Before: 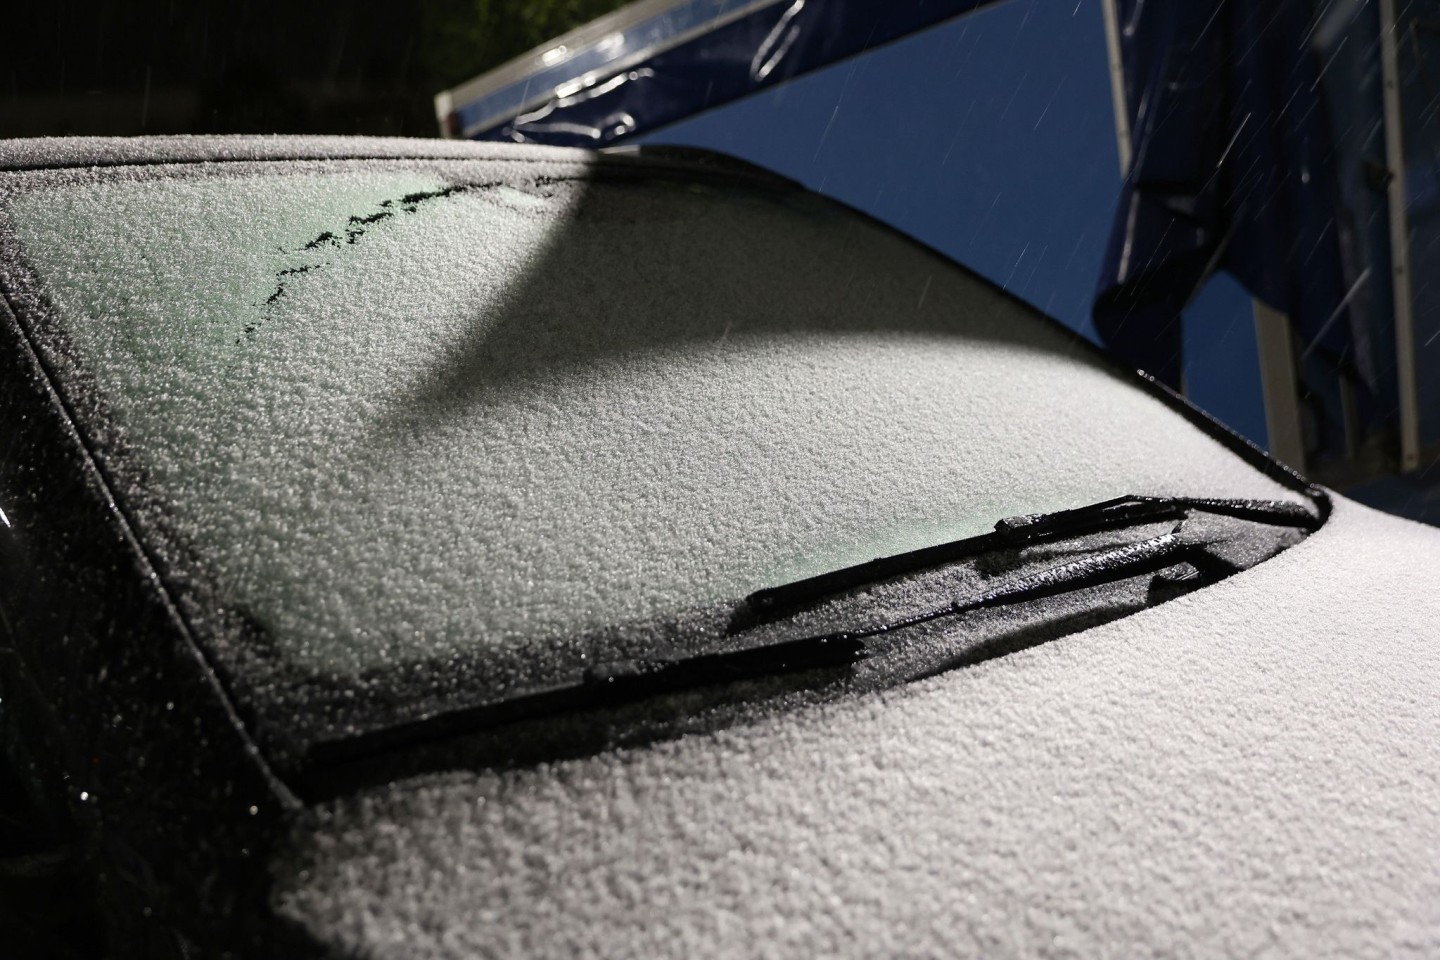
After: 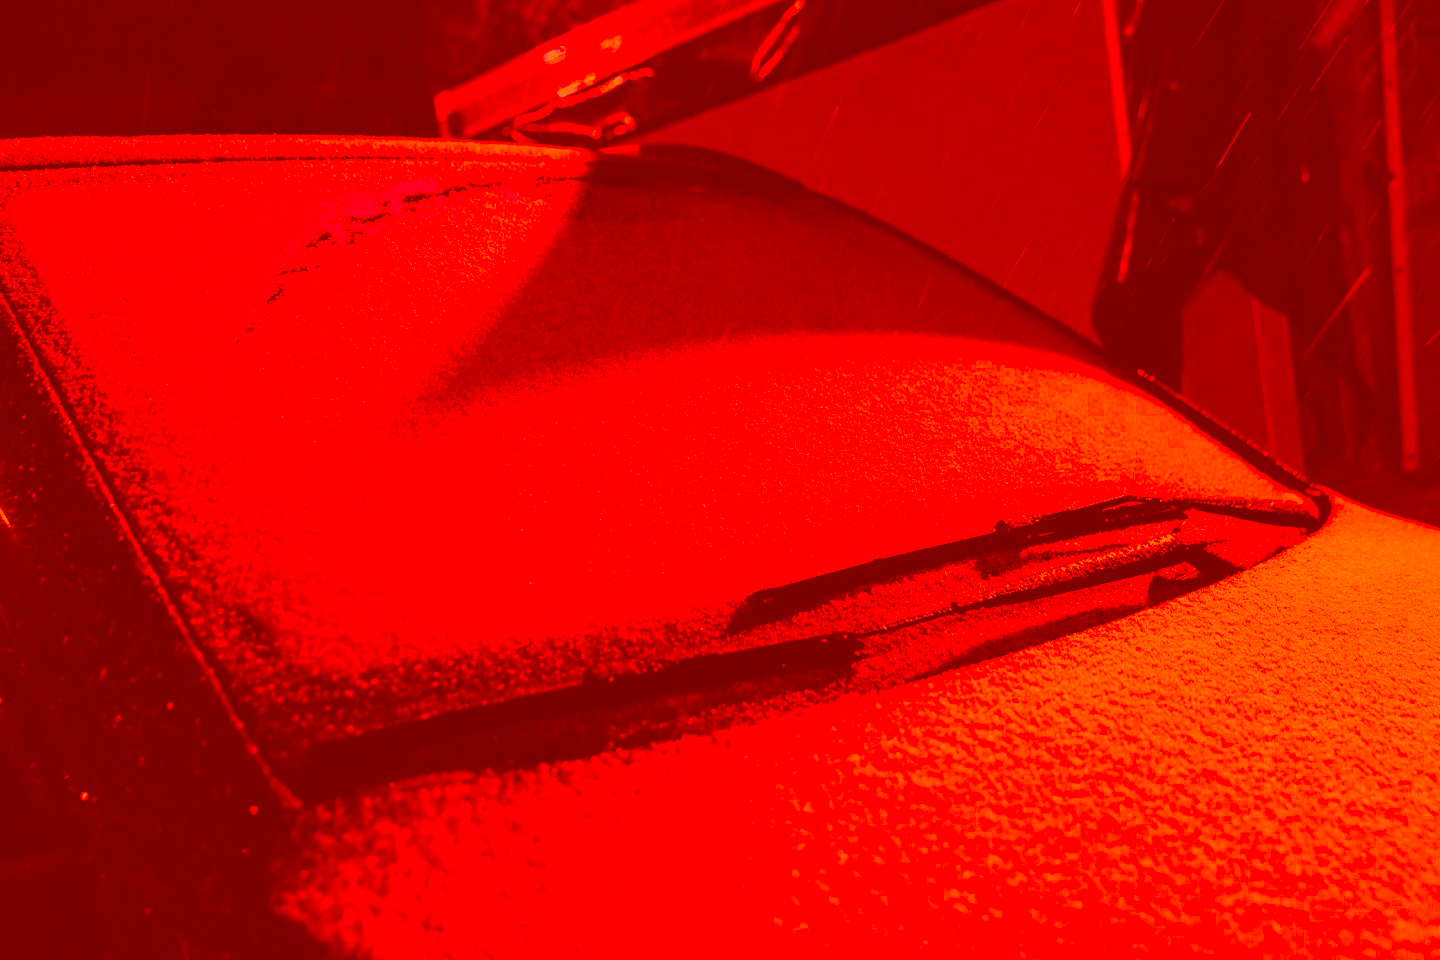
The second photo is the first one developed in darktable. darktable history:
color correction: highlights a* -39.57, highlights b* -39.3, shadows a* -39.64, shadows b* -39.88, saturation -2.97
exposure: exposure 0.083 EV, compensate exposure bias true, compensate highlight preservation false
